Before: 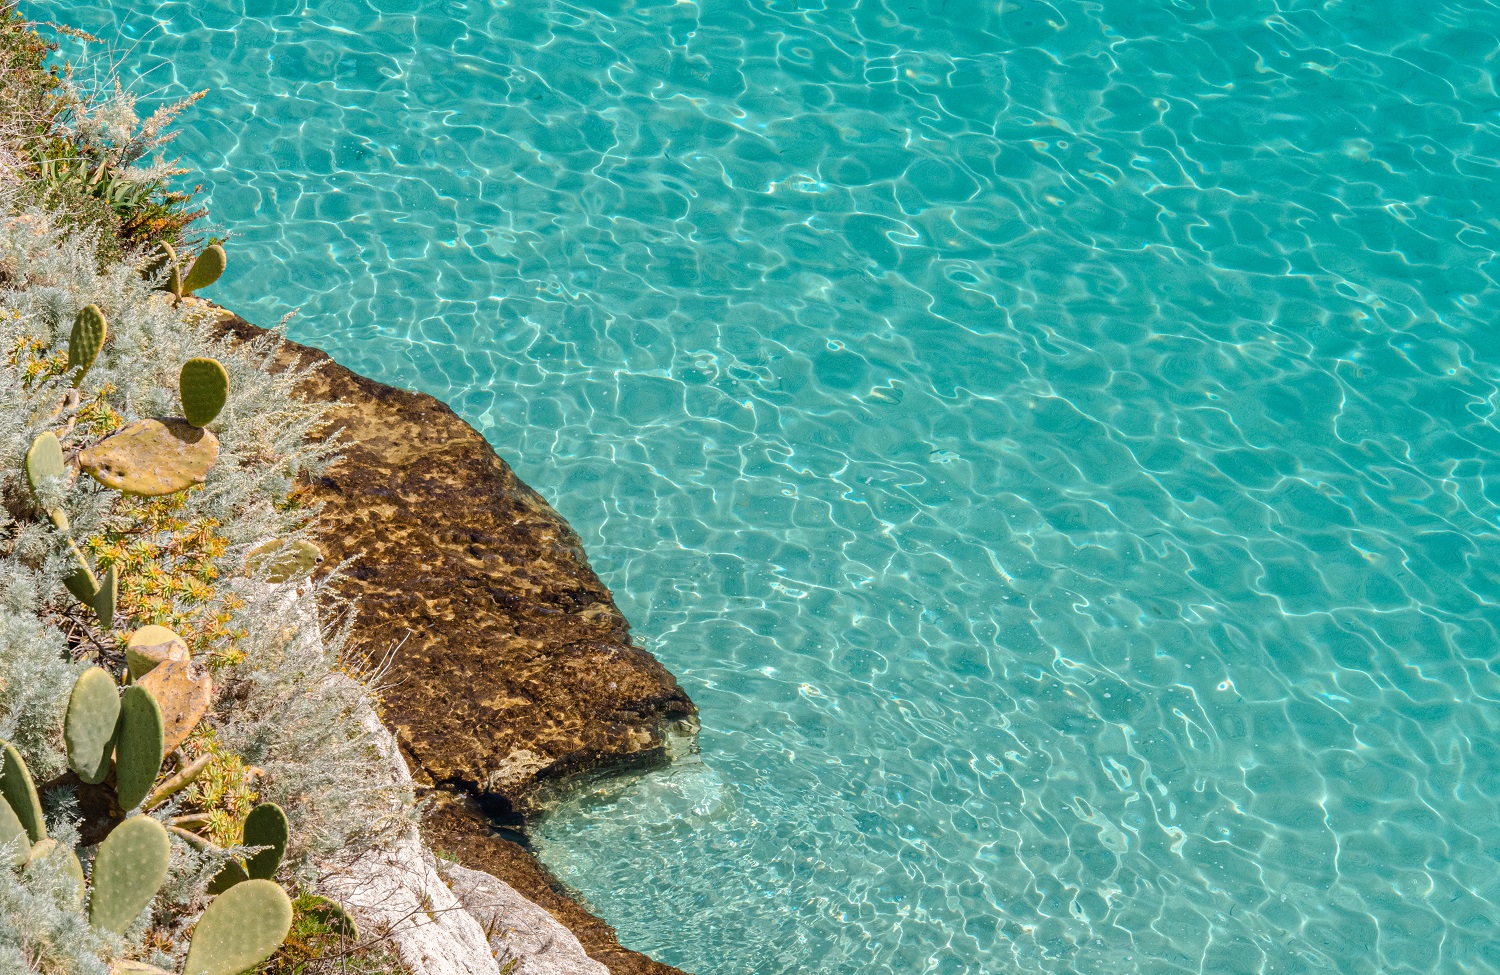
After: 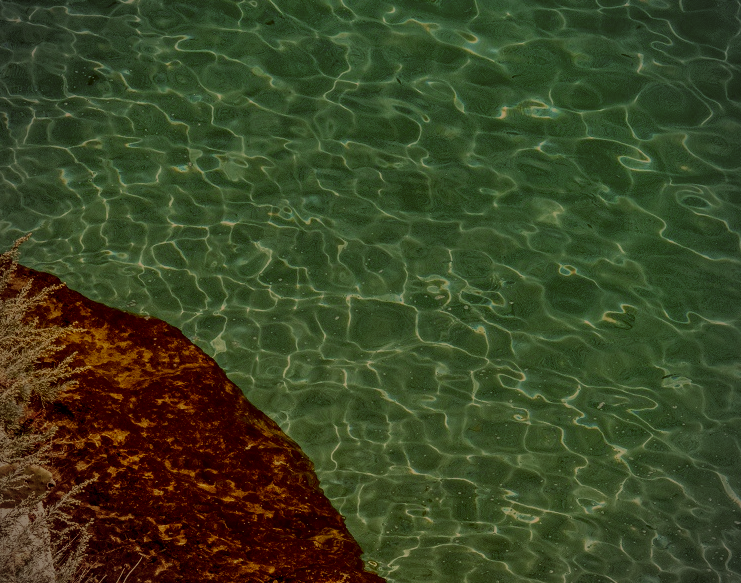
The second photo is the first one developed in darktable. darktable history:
color correction: highlights a* 1.09, highlights b* 23.75, shadows a* 15.95, shadows b* 24.58
vignetting: unbound false
base curve: curves: ch0 [(0, 0) (0.073, 0.04) (0.157, 0.139) (0.492, 0.492) (0.758, 0.758) (1, 1)], preserve colors none
crop: left 17.907%, top 7.784%, right 32.684%, bottom 32.336%
color balance rgb: perceptual saturation grading › global saturation 20%, perceptual saturation grading › highlights -25.132%, perceptual saturation grading › shadows 50.195%, perceptual brilliance grading › global brilliance -47.755%, global vibrance 20%
shadows and highlights: shadows 24.4, highlights -76.66, soften with gaussian
local contrast: highlights 60%, shadows 63%, detail 160%
